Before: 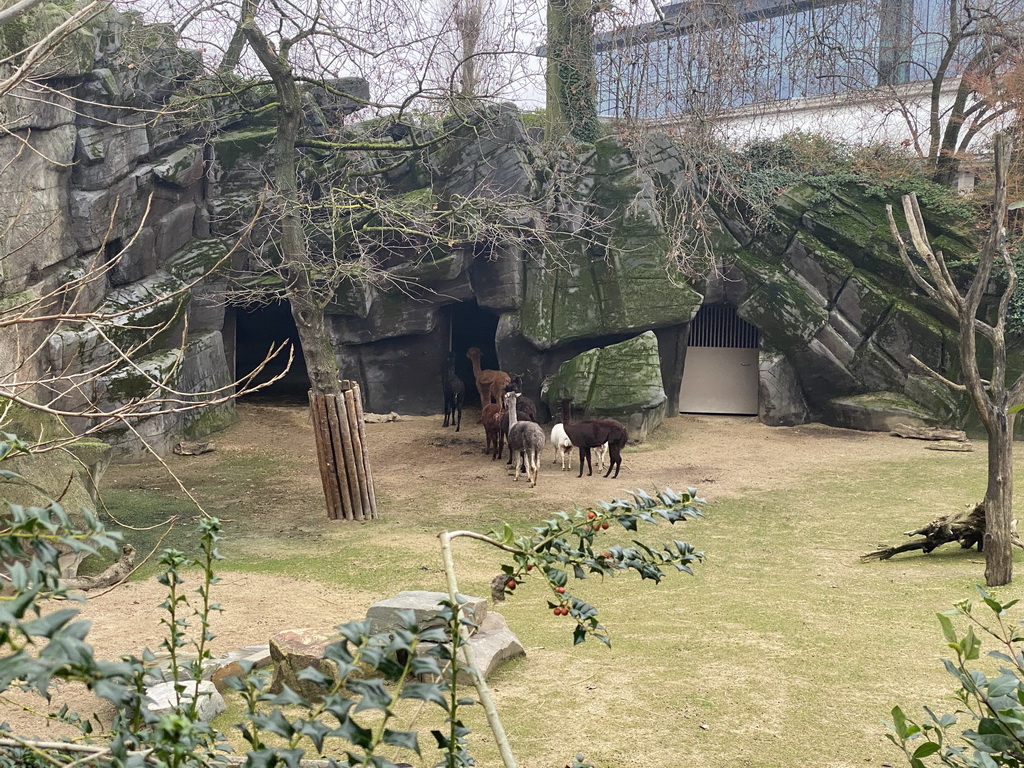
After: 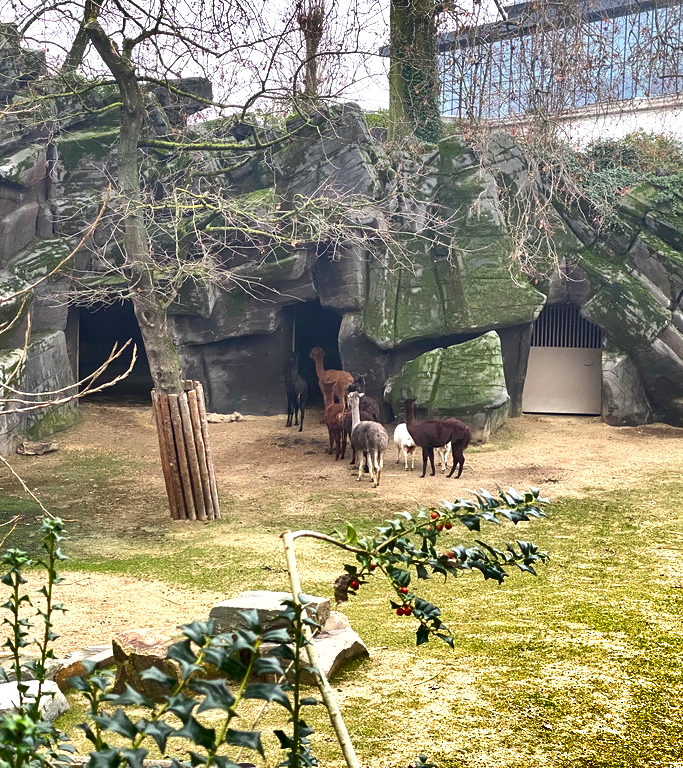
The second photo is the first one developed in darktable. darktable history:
crop and rotate: left 15.374%, right 17.846%
exposure: black level correction 0, exposure 0.692 EV, compensate highlight preservation false
shadows and highlights: shadows 20.84, highlights -81.03, soften with gaussian
tone equalizer: on, module defaults
